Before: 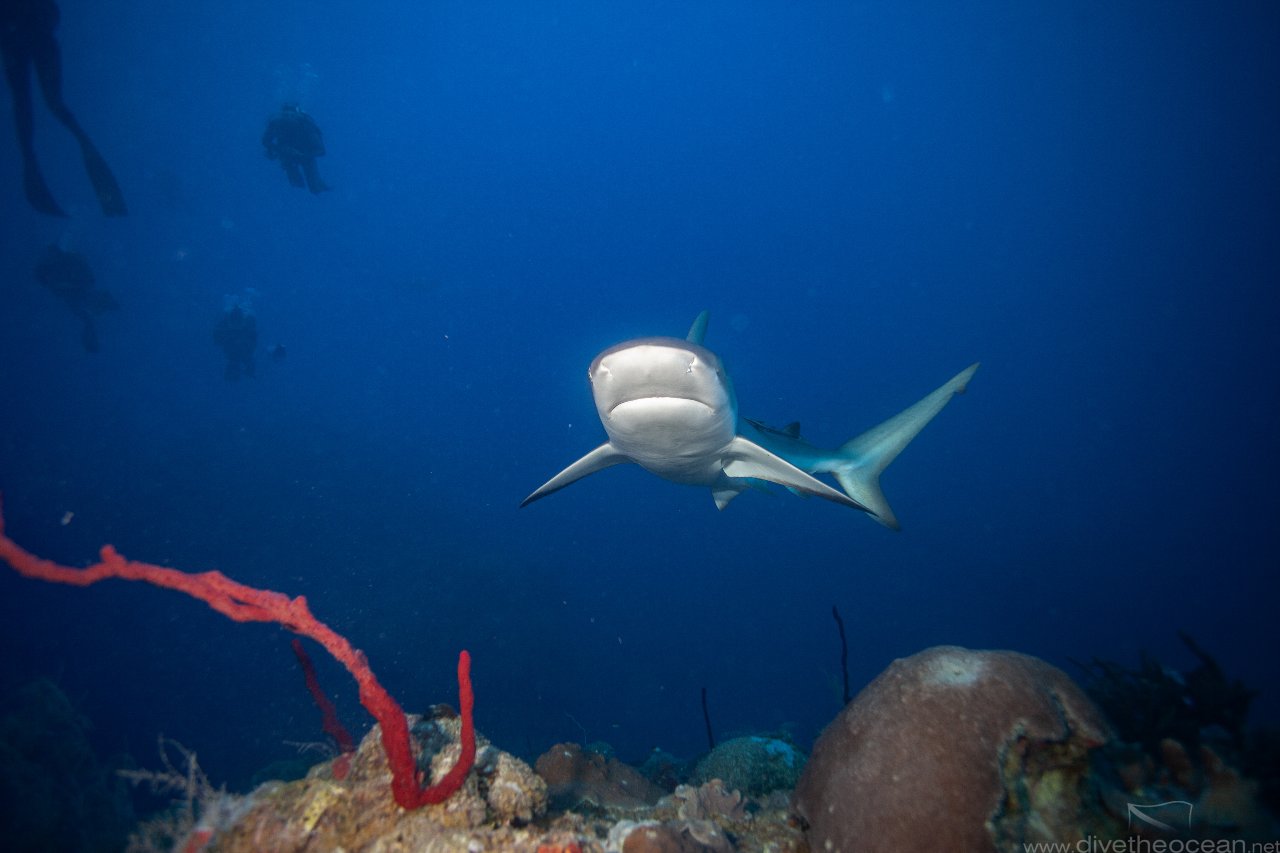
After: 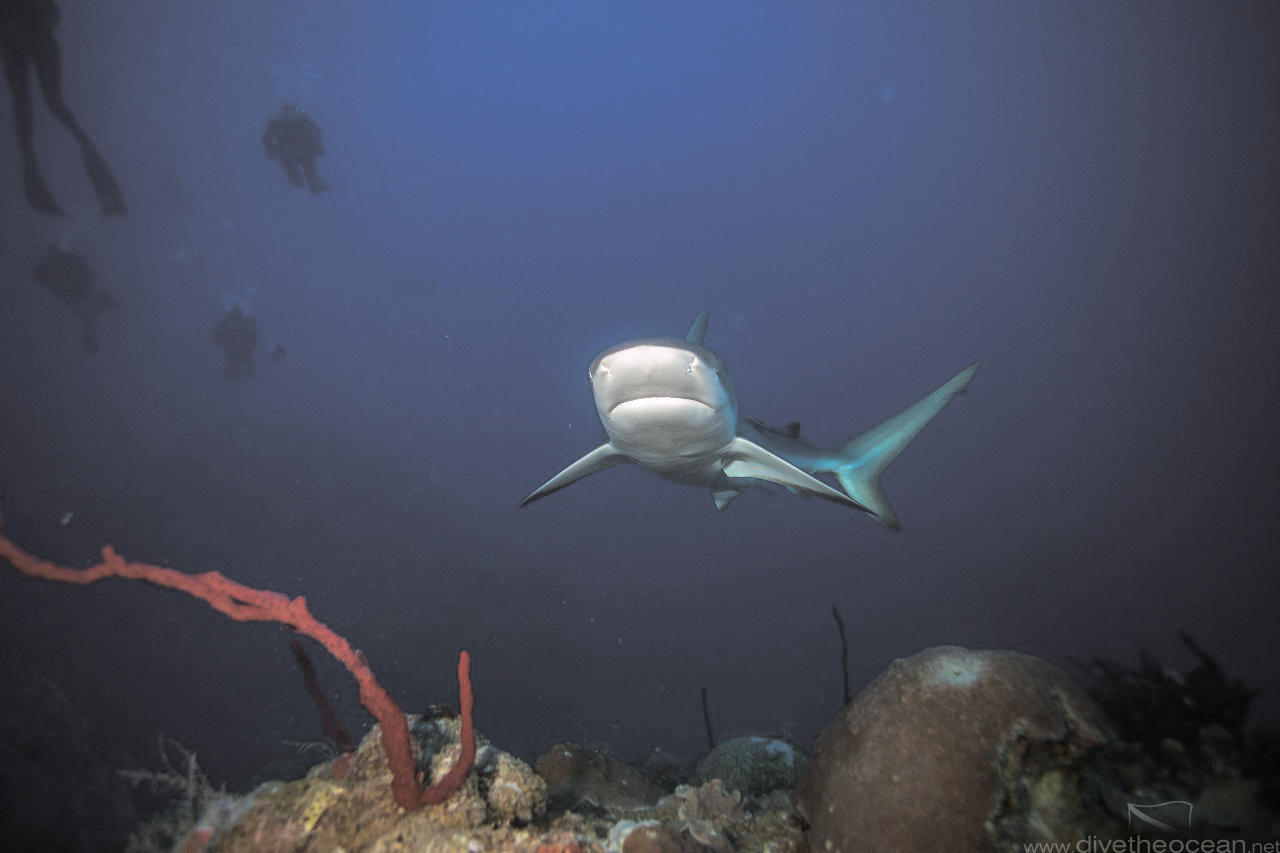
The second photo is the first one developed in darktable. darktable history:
tone equalizer: on, module defaults
velvia: on, module defaults
split-toning: shadows › hue 46.8°, shadows › saturation 0.17, highlights › hue 316.8°, highlights › saturation 0.27, balance -51.82
